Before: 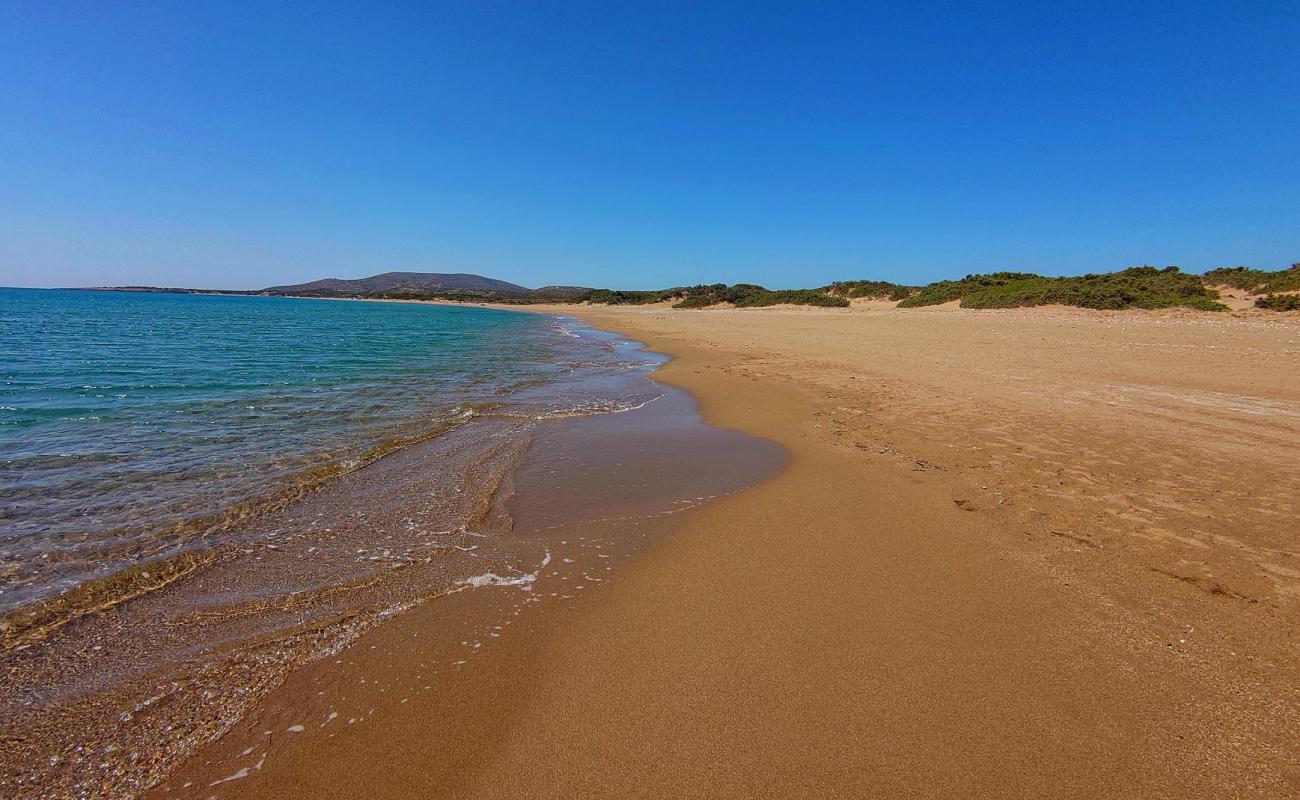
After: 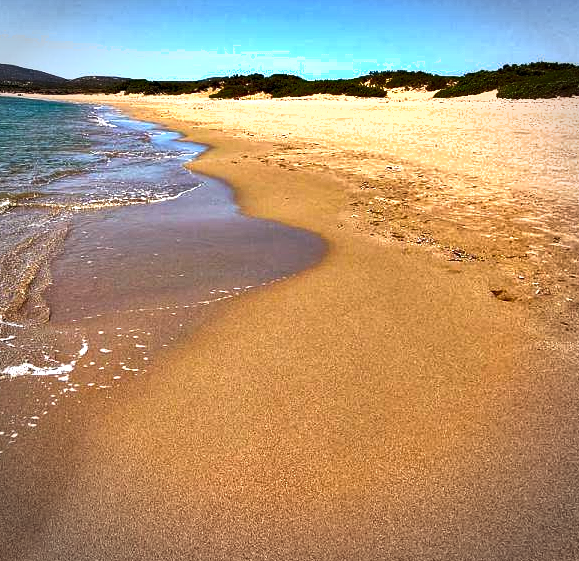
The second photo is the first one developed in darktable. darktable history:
vignetting: width/height ratio 1.098
exposure: black level correction 0, exposure 1.384 EV, compensate exposure bias true, compensate highlight preservation false
contrast equalizer: octaves 7, y [[0.6 ×6], [0.55 ×6], [0 ×6], [0 ×6], [0 ×6]]
crop: left 35.643%, top 26.331%, right 19.771%, bottom 3.447%
shadows and highlights: radius 106.79, shadows 23.77, highlights -58.51, low approximation 0.01, soften with gaussian
